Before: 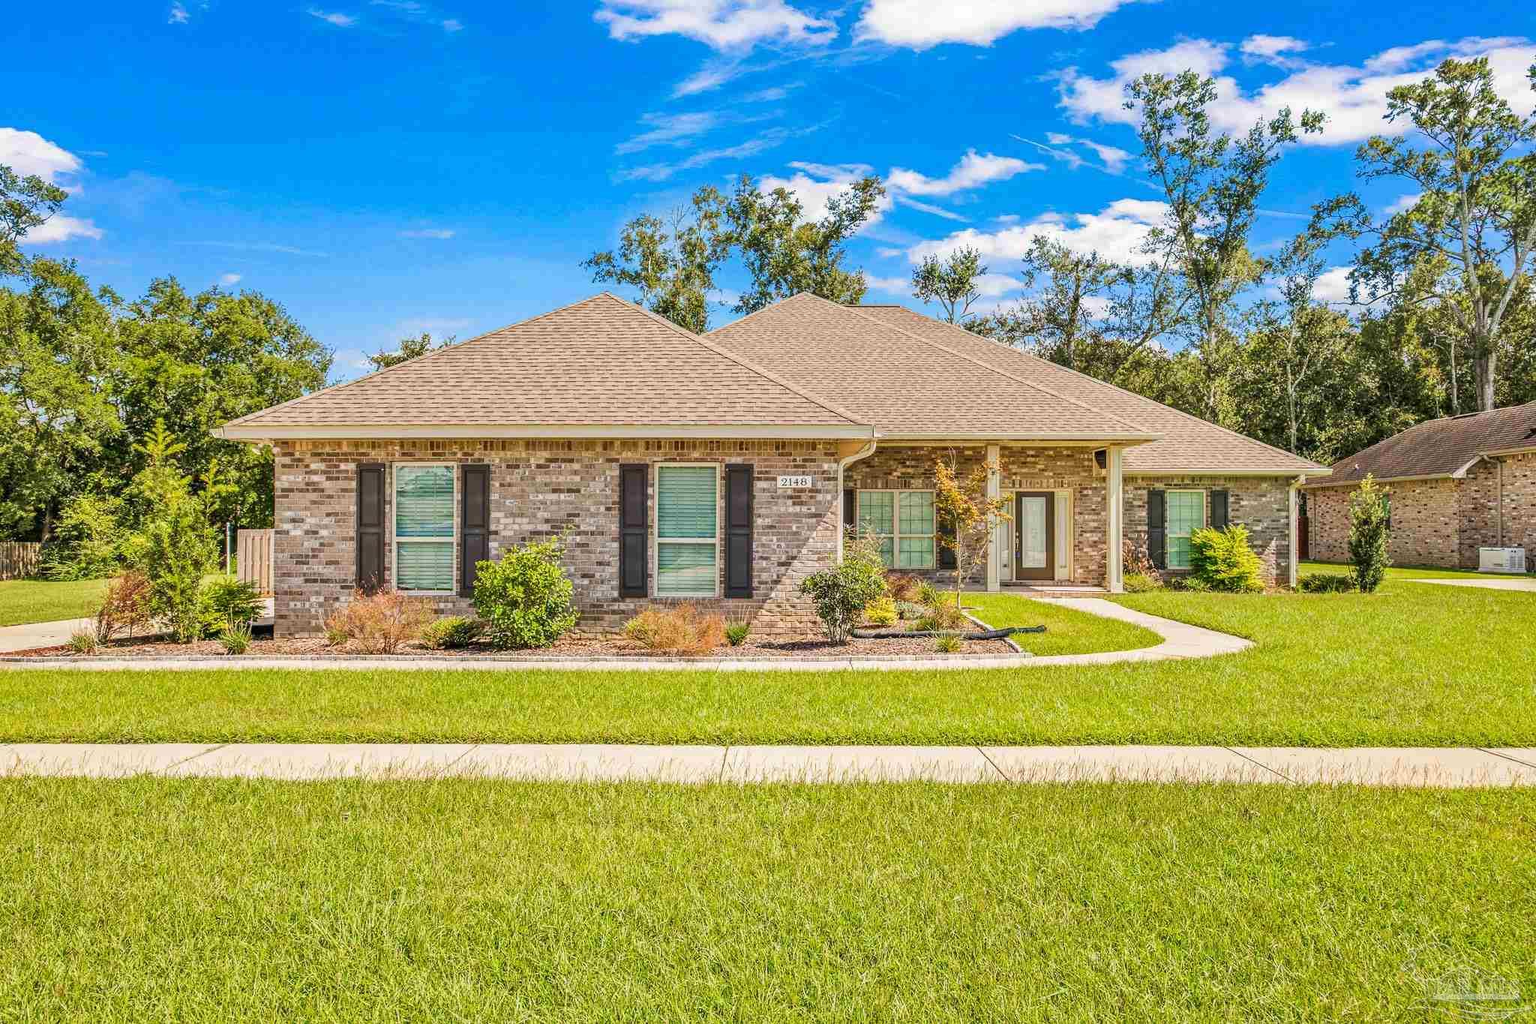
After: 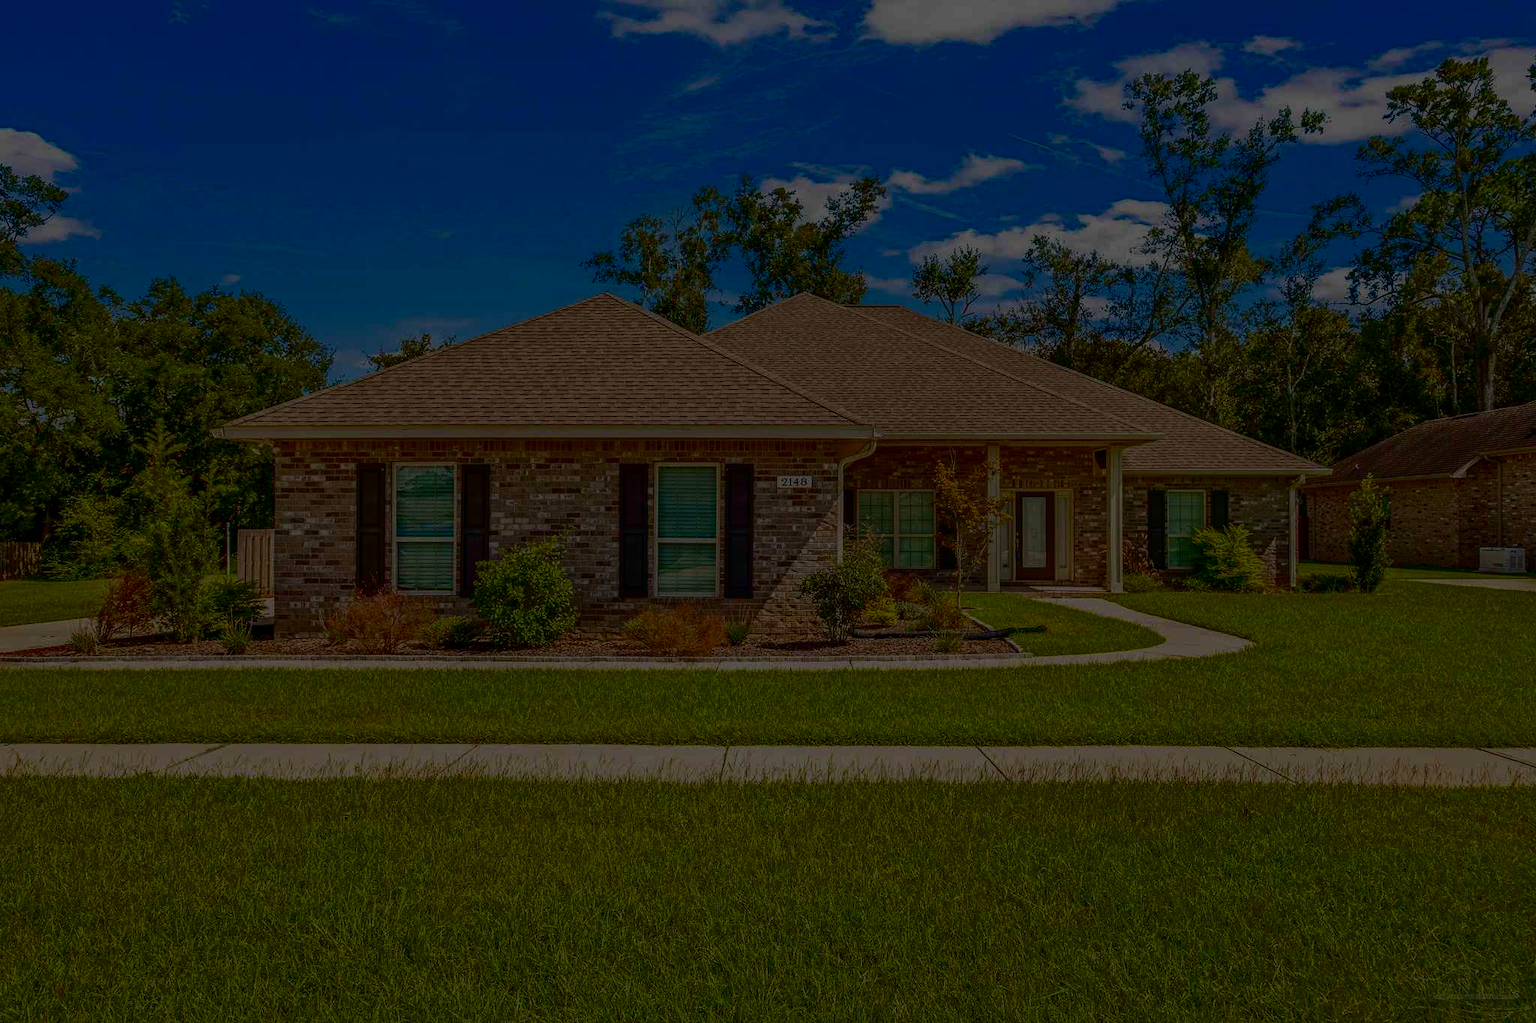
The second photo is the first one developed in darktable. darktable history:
contrast brightness saturation: contrast 0.19, brightness -0.24, saturation 0.11
velvia: on, module defaults
exposure: black level correction 0, exposure 0.7 EV, compensate exposure bias true, compensate highlight preservation false
